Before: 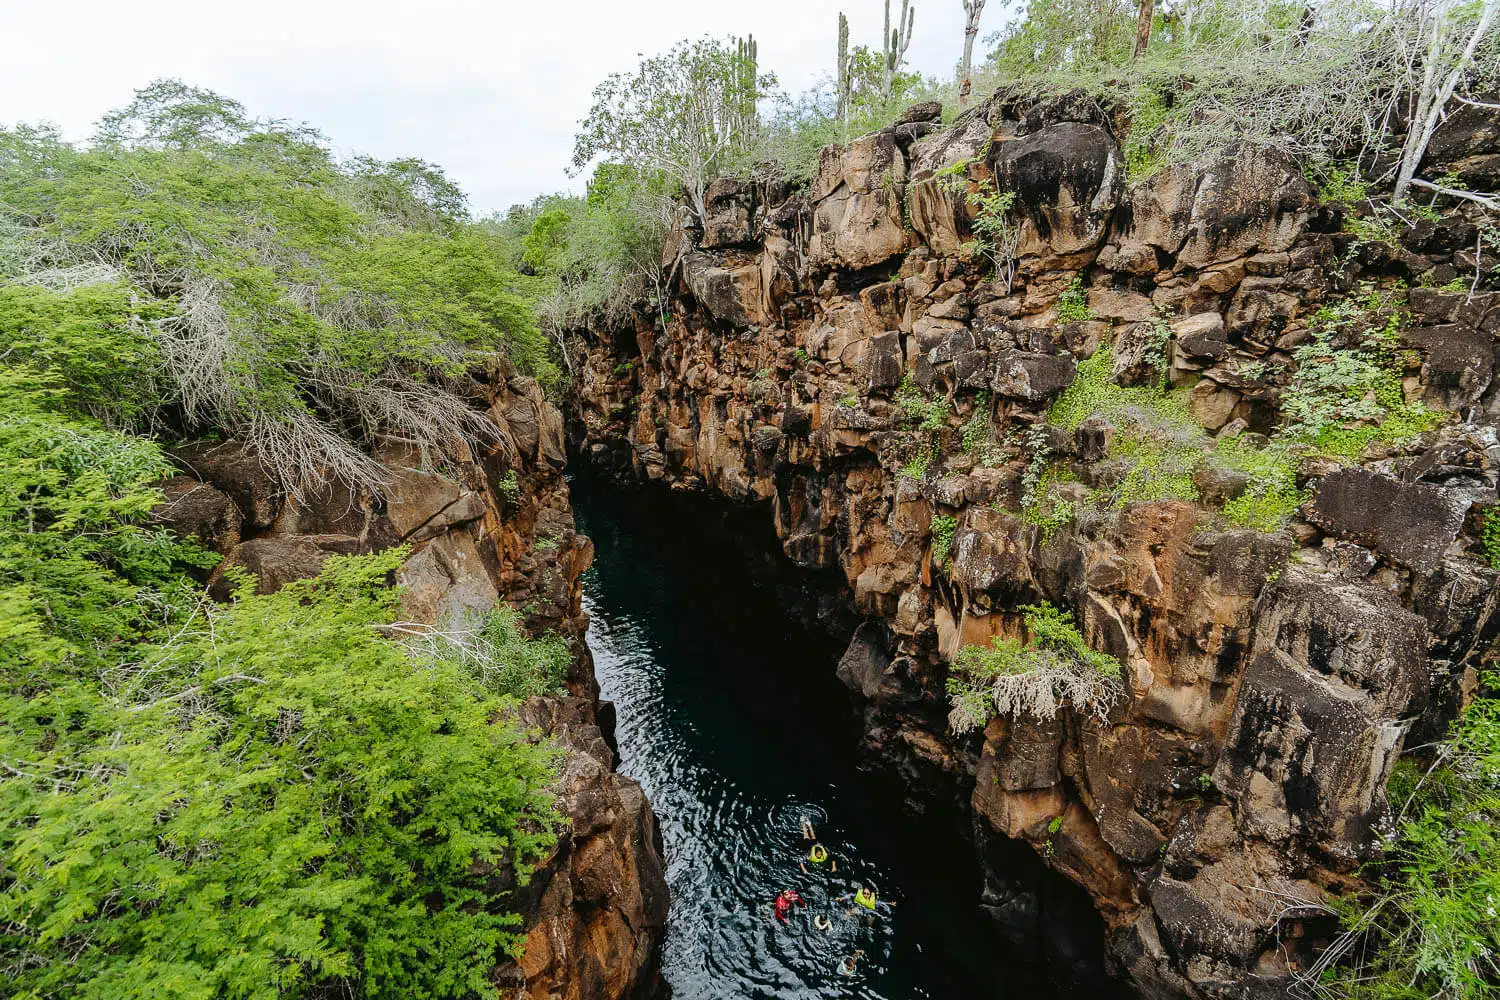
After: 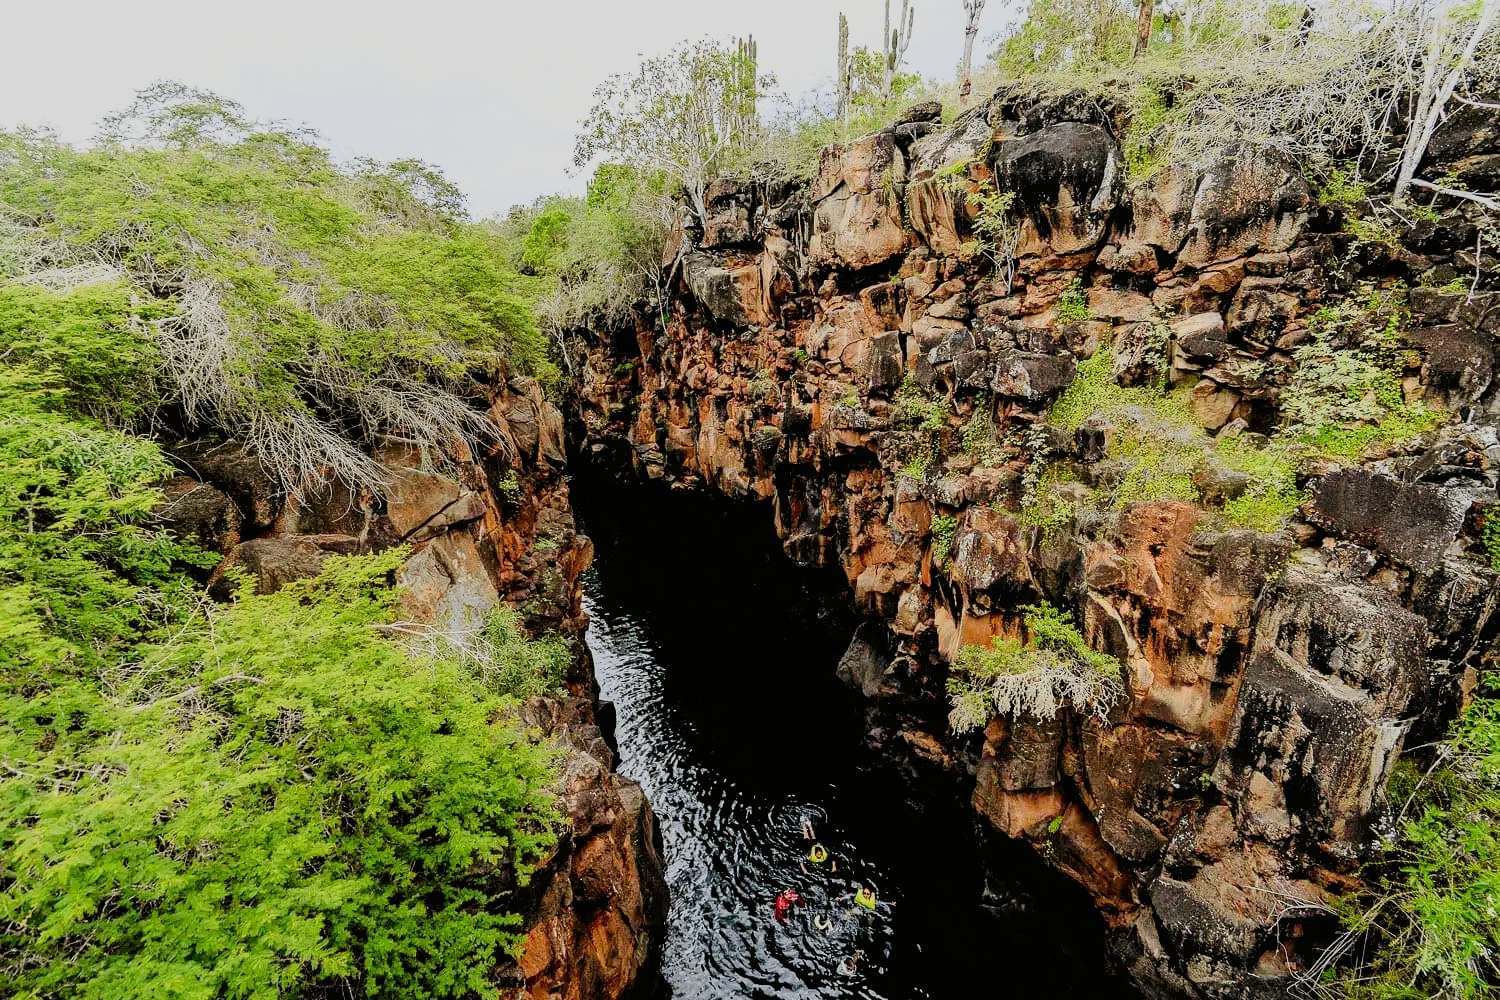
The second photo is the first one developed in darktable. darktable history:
tone curve: curves: ch0 [(0, 0.006) (0.037, 0.022) (0.123, 0.105) (0.19, 0.173) (0.277, 0.279) (0.474, 0.517) (0.597, 0.662) (0.687, 0.774) (0.855, 0.891) (1, 0.982)]; ch1 [(0, 0) (0.243, 0.245) (0.422, 0.415) (0.493, 0.498) (0.508, 0.503) (0.531, 0.55) (0.551, 0.582) (0.626, 0.672) (0.694, 0.732) (1, 1)]; ch2 [(0, 0) (0.249, 0.216) (0.356, 0.329) (0.424, 0.442) (0.476, 0.477) (0.498, 0.503) (0.517, 0.524) (0.532, 0.547) (0.562, 0.592) (0.614, 0.657) (0.706, 0.748) (0.808, 0.809) (0.991, 0.968)], color space Lab, independent channels, preserve colors none
filmic rgb: middle gray luminance 29.93%, black relative exposure -8.91 EV, white relative exposure 7.01 EV, threshold 3.02 EV, target black luminance 0%, hardness 2.96, latitude 1.08%, contrast 0.962, highlights saturation mix 4.52%, shadows ↔ highlights balance 11.32%, enable highlight reconstruction true
